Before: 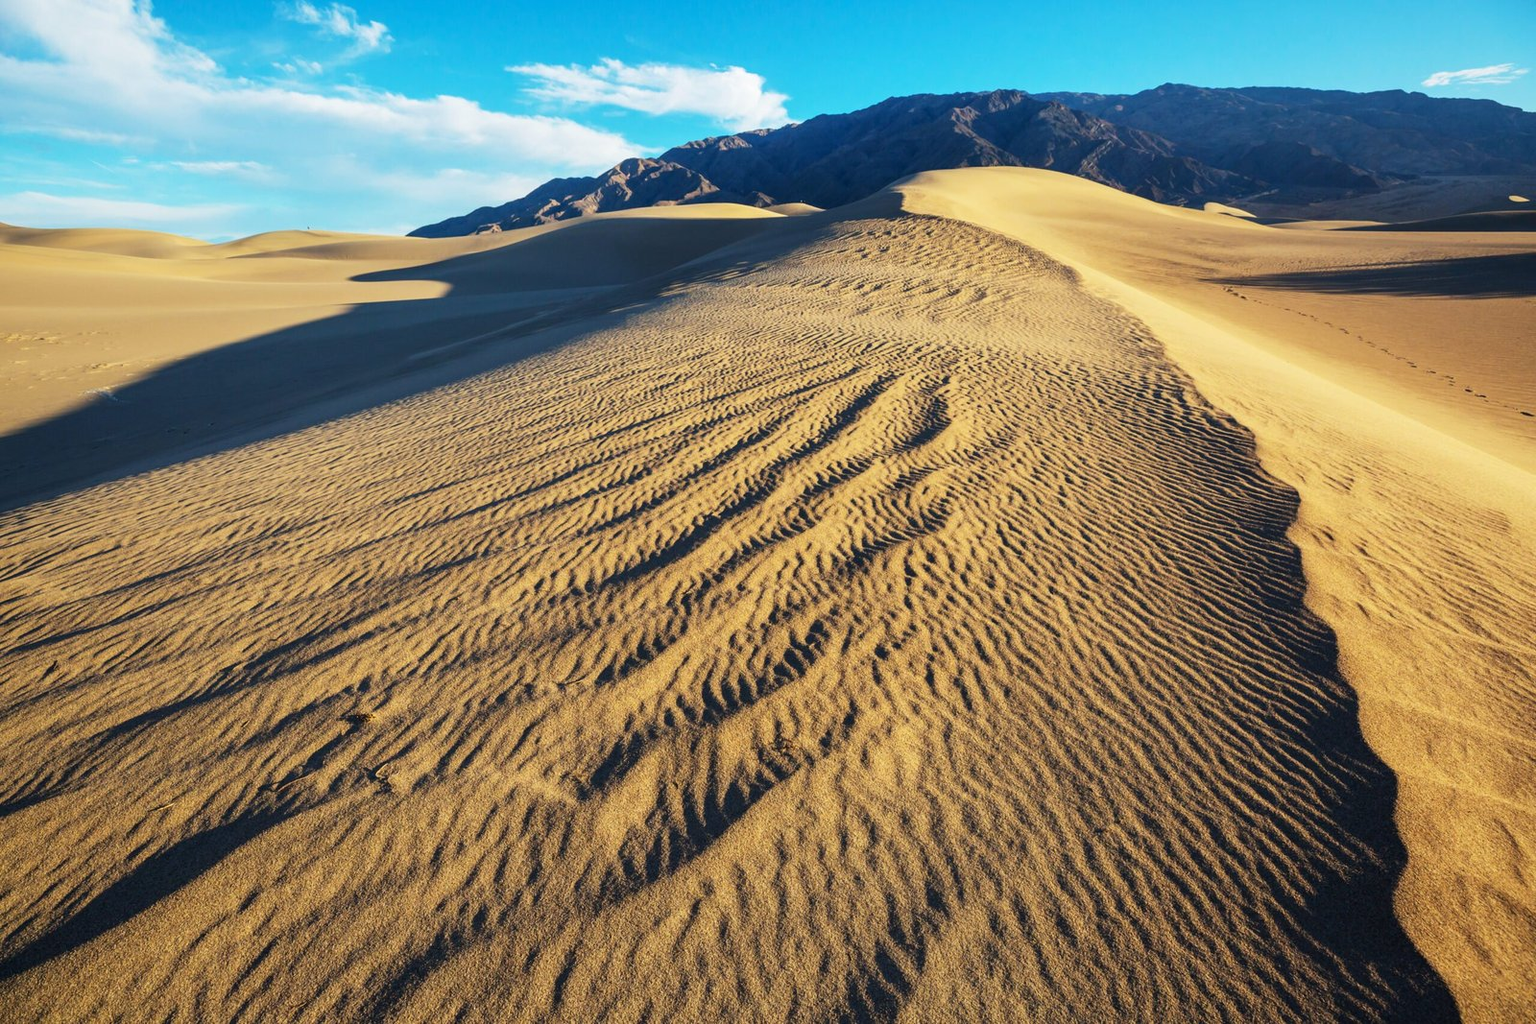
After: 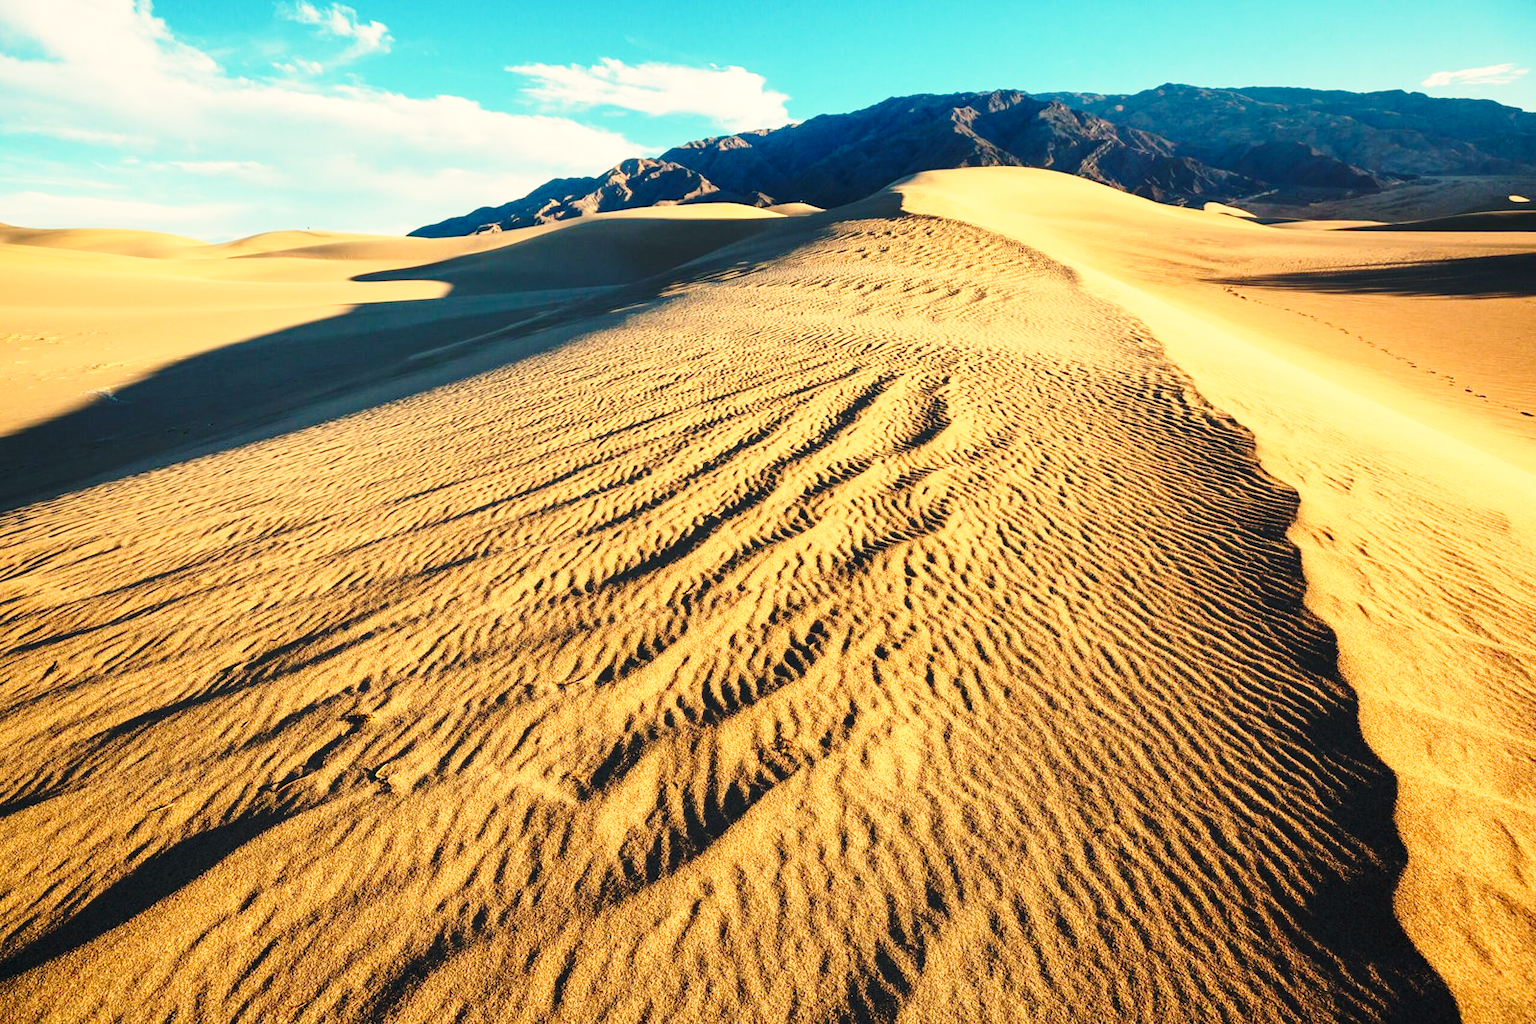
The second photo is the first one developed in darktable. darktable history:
white balance: red 1.138, green 0.996, blue 0.812
base curve: curves: ch0 [(0, 0) (0.036, 0.037) (0.121, 0.228) (0.46, 0.76) (0.859, 0.983) (1, 1)], preserve colors none
exposure: black level correction 0, compensate exposure bias true, compensate highlight preservation false
